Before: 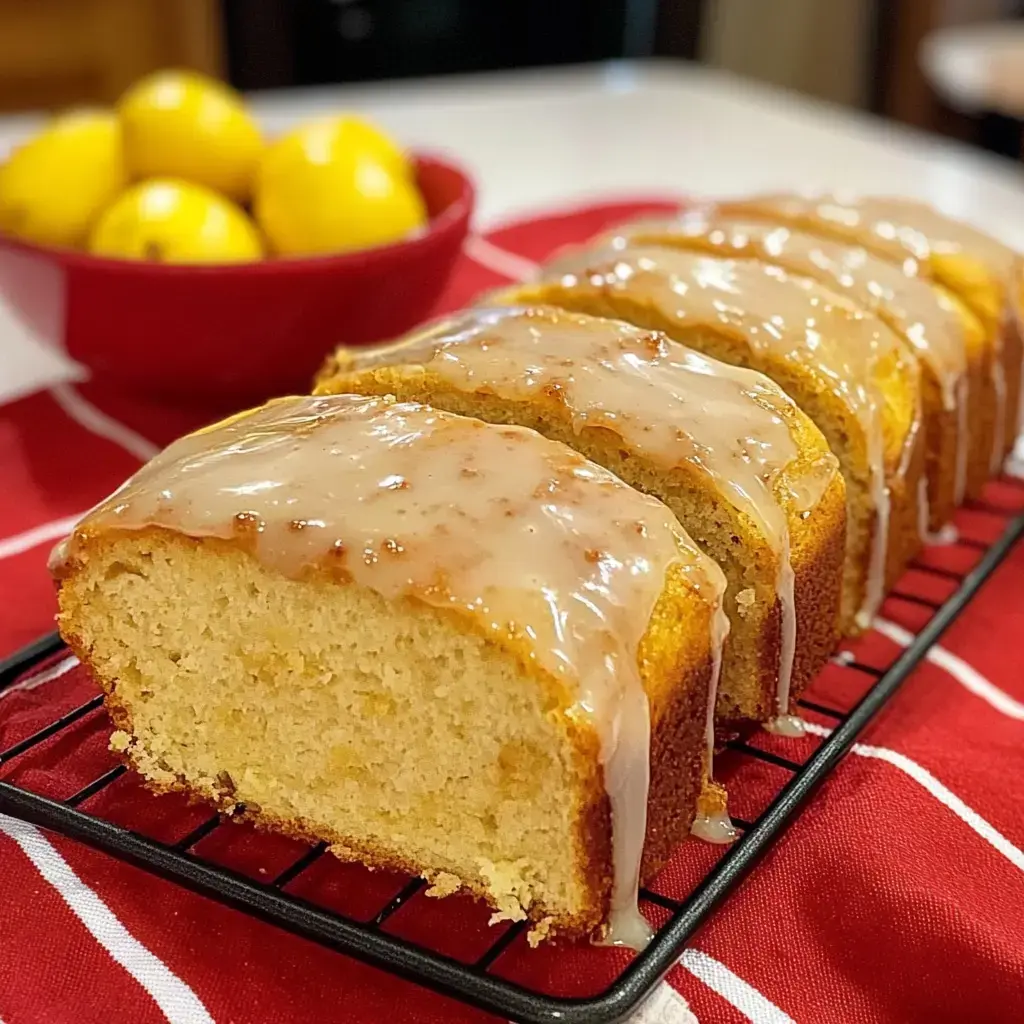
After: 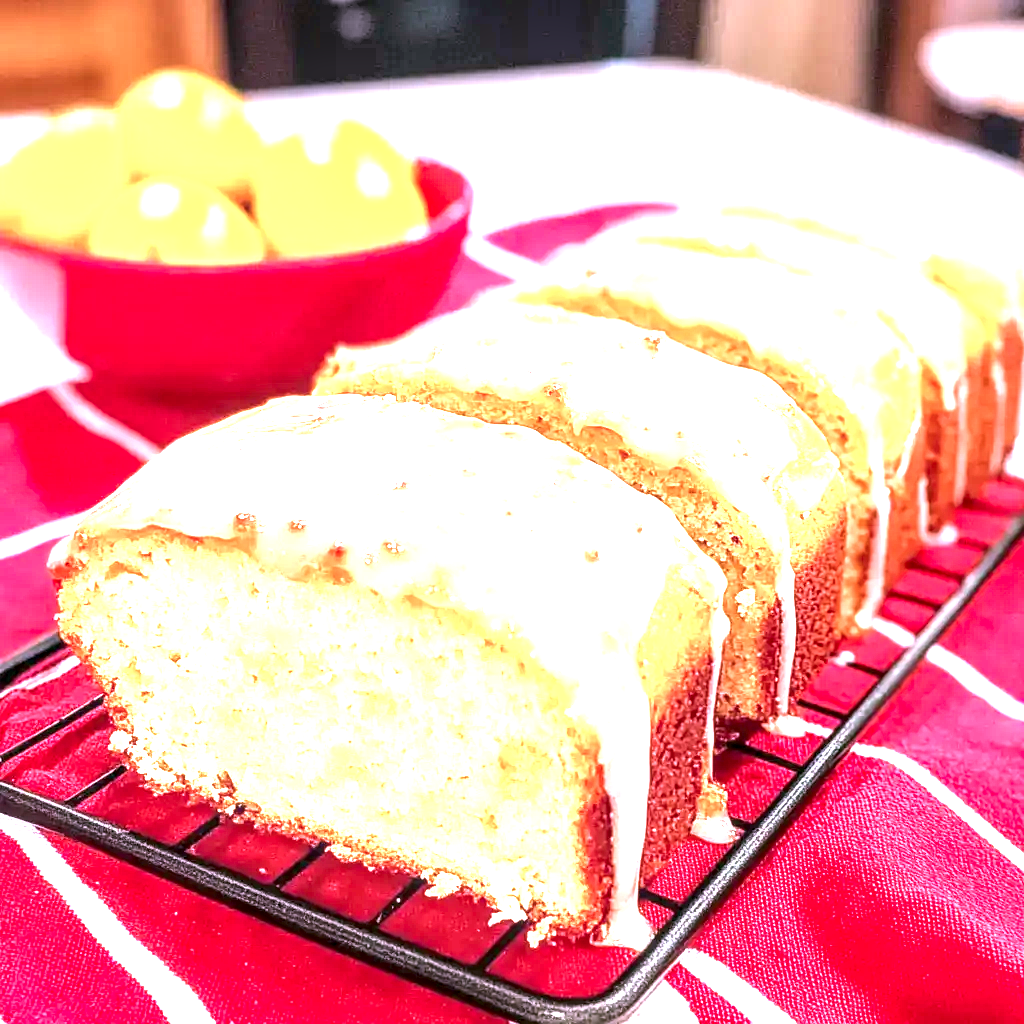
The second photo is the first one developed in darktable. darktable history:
exposure: black level correction 0, exposure 2.304 EV, compensate exposure bias true, compensate highlight preservation false
color correction: highlights a* 16.02, highlights b* -20.16
local contrast: detail 150%
tone curve: curves: ch0 [(0, 0) (0.003, 0.003) (0.011, 0.011) (0.025, 0.025) (0.044, 0.044) (0.069, 0.069) (0.1, 0.099) (0.136, 0.135) (0.177, 0.176) (0.224, 0.223) (0.277, 0.275) (0.335, 0.333) (0.399, 0.396) (0.468, 0.465) (0.543, 0.541) (0.623, 0.622) (0.709, 0.708) (0.801, 0.8) (0.898, 0.897) (1, 1)], preserve colors none
